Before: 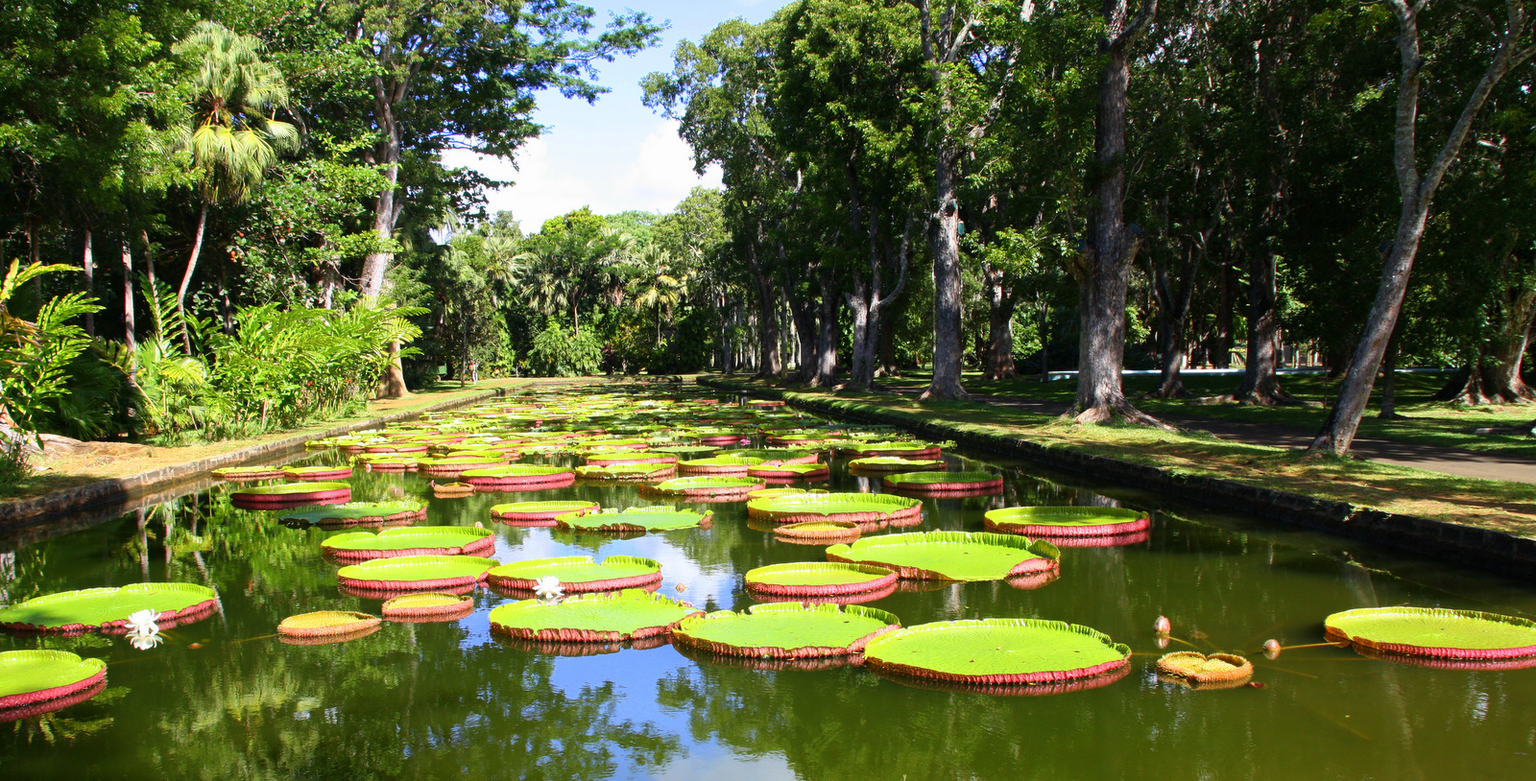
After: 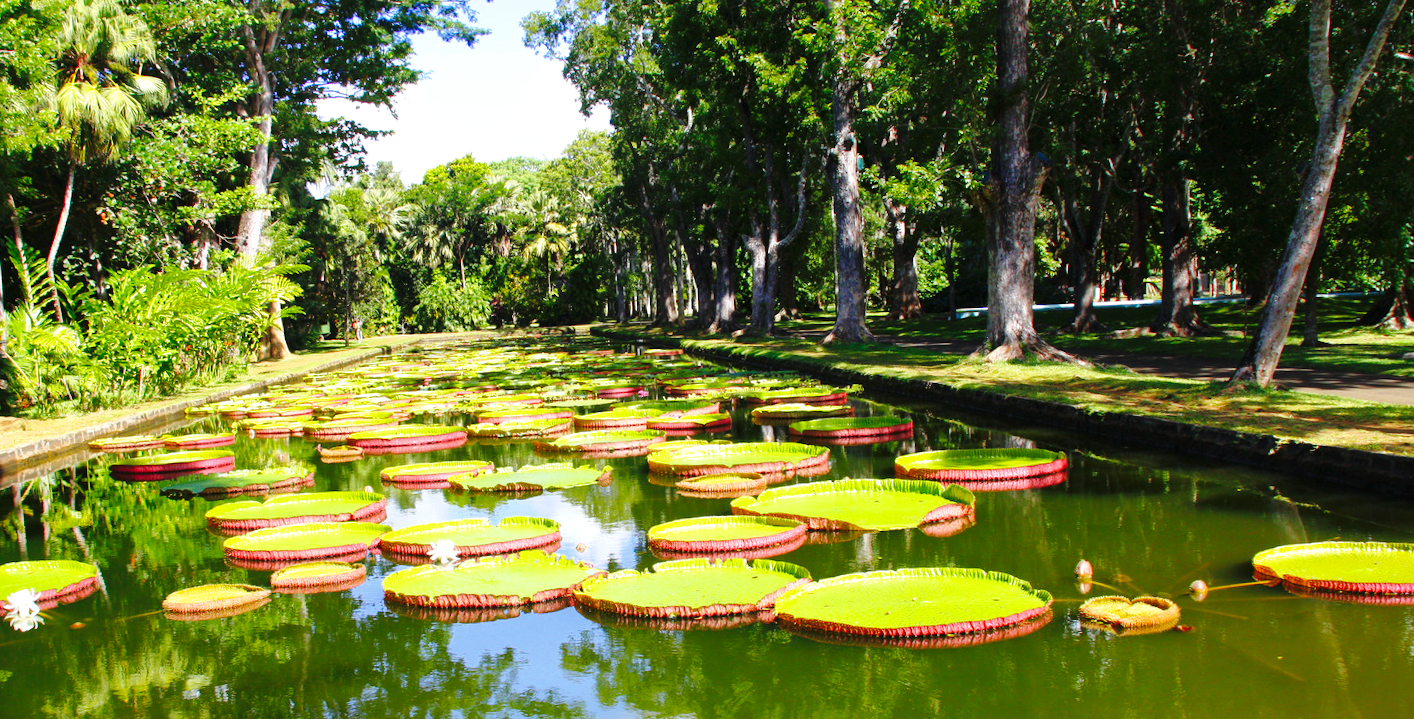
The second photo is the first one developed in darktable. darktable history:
exposure: exposure 0.2 EV, compensate highlight preservation false
crop and rotate: angle 1.96°, left 5.673%, top 5.673%
base curve: curves: ch0 [(0, 0) (0.036, 0.025) (0.121, 0.166) (0.206, 0.329) (0.605, 0.79) (1, 1)], preserve colors none
shadows and highlights: on, module defaults
